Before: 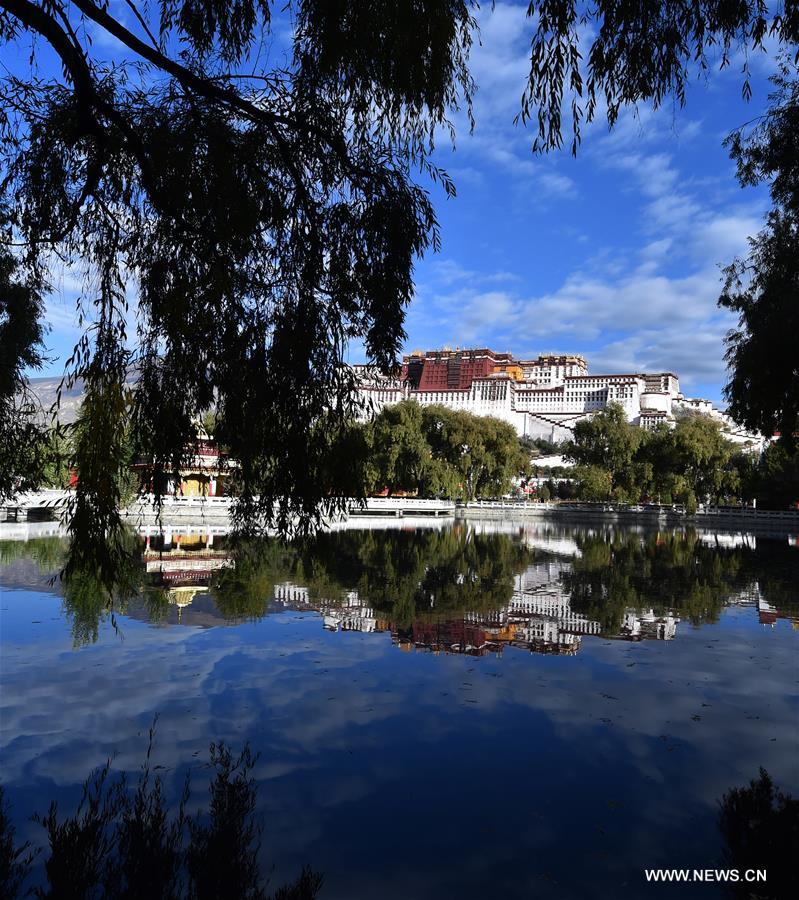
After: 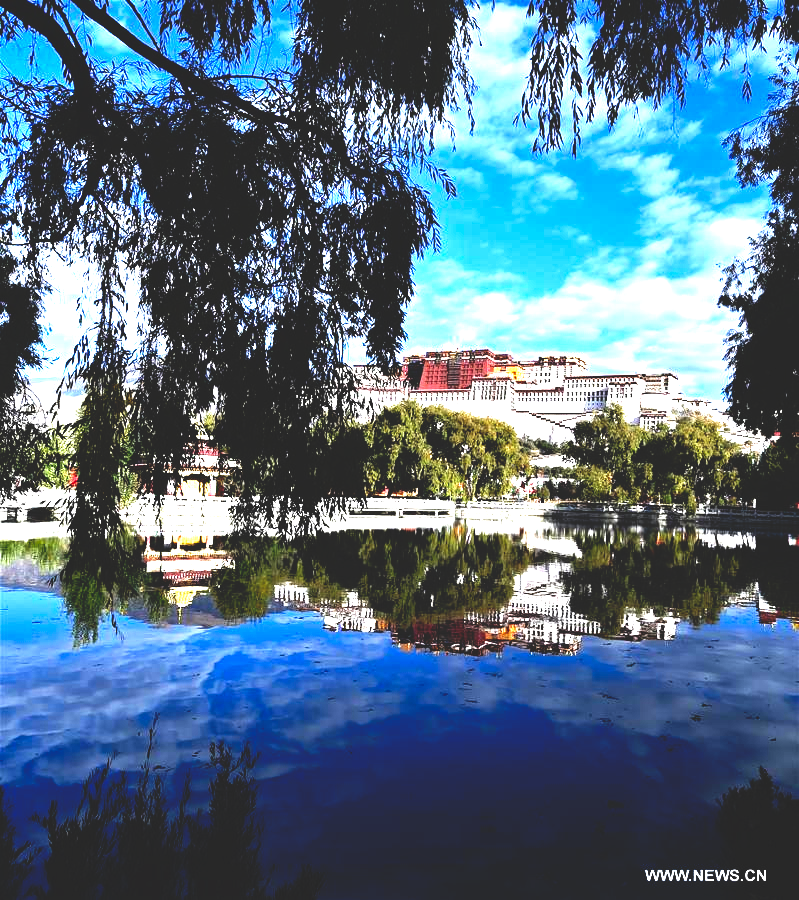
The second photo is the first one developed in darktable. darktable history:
base curve: curves: ch0 [(0, 0.02) (0.083, 0.036) (1, 1)], preserve colors none
haze removal: compatibility mode true, adaptive false
exposure: black level correction 0, exposure 1.975 EV, compensate exposure bias true, compensate highlight preservation false
